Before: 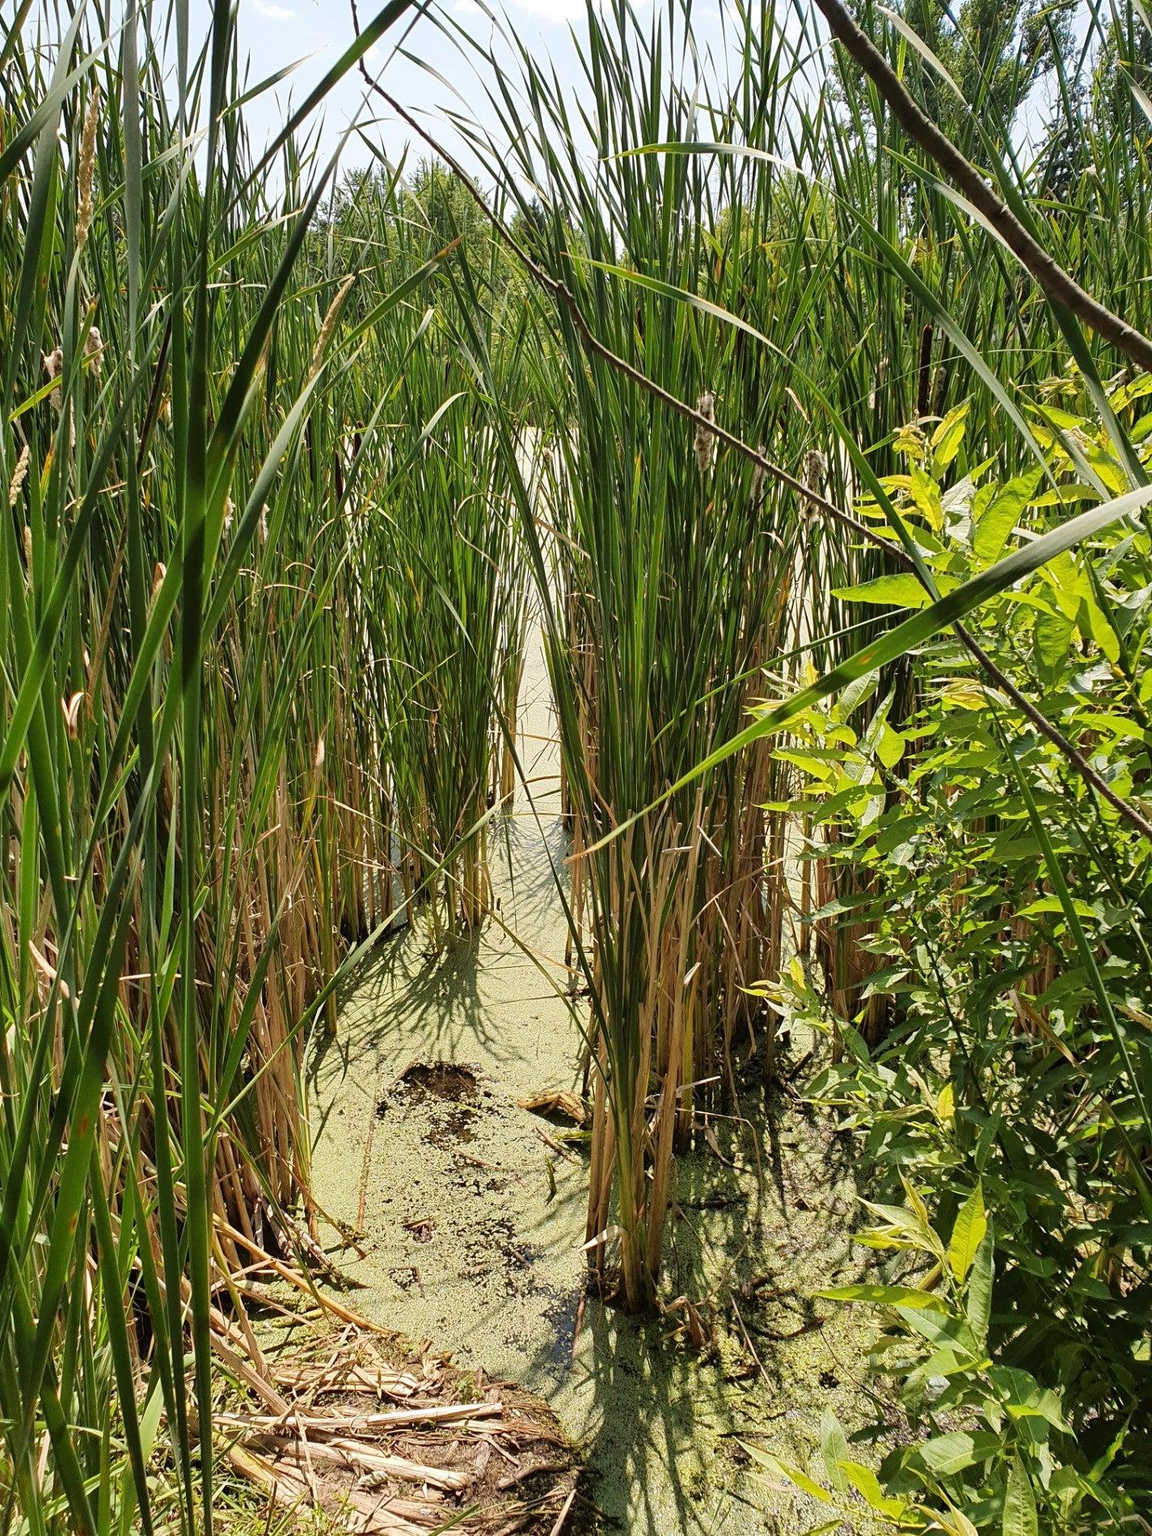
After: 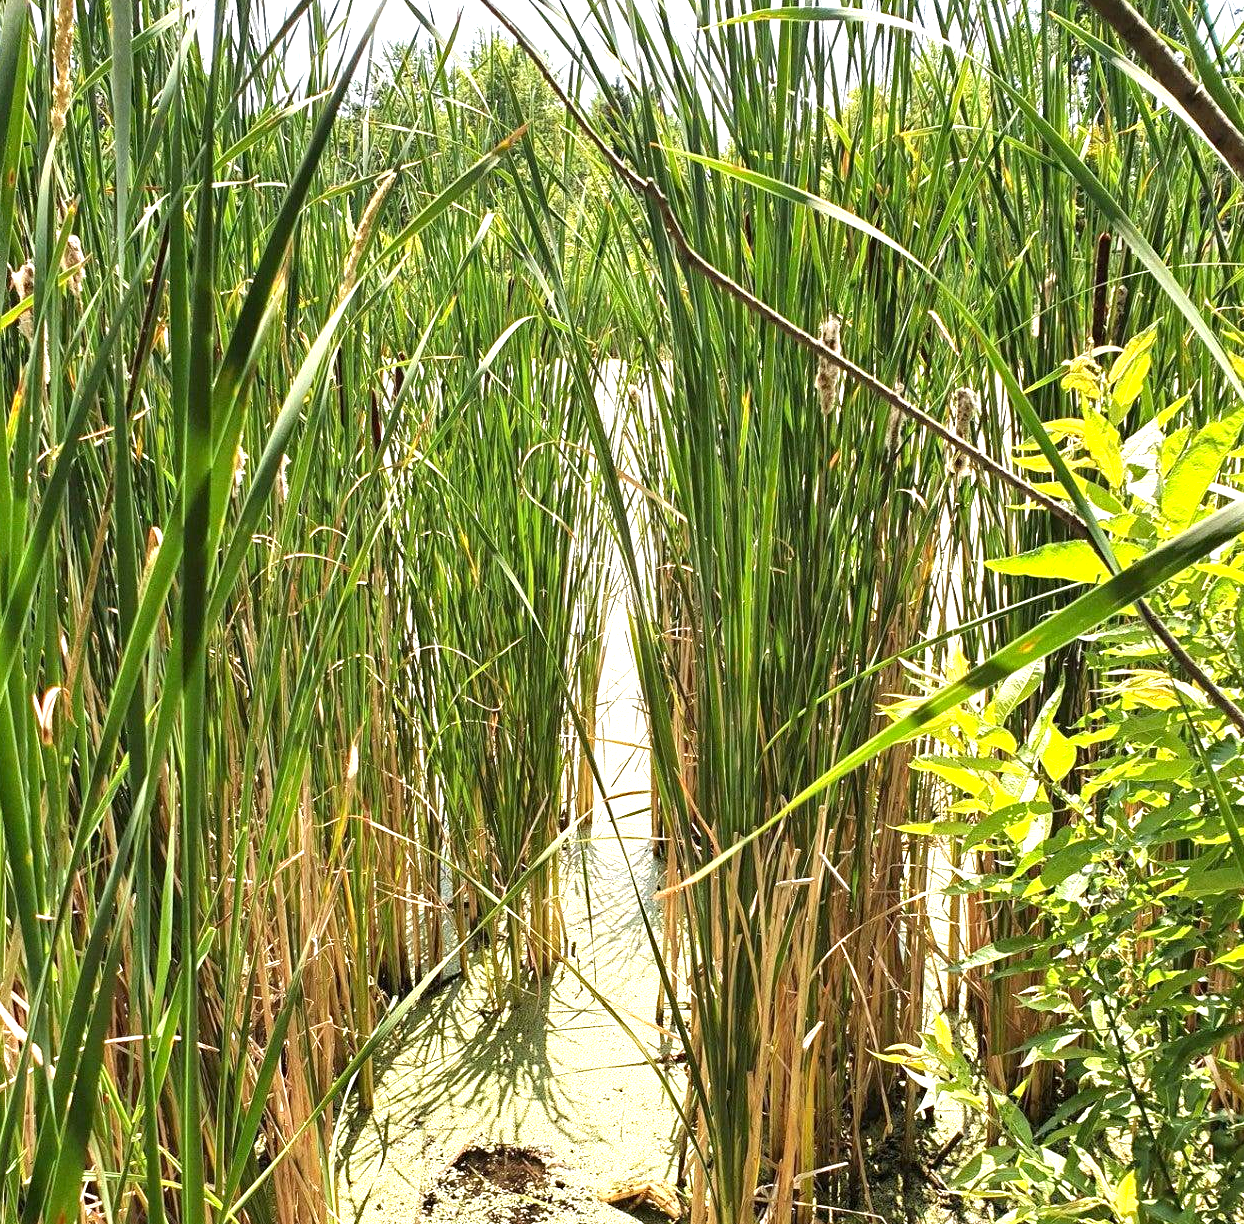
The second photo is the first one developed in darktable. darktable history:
crop: left 3.034%, top 8.902%, right 9.637%, bottom 26.636%
exposure: exposure 1.205 EV, compensate highlight preservation false
haze removal: compatibility mode true, adaptive false
